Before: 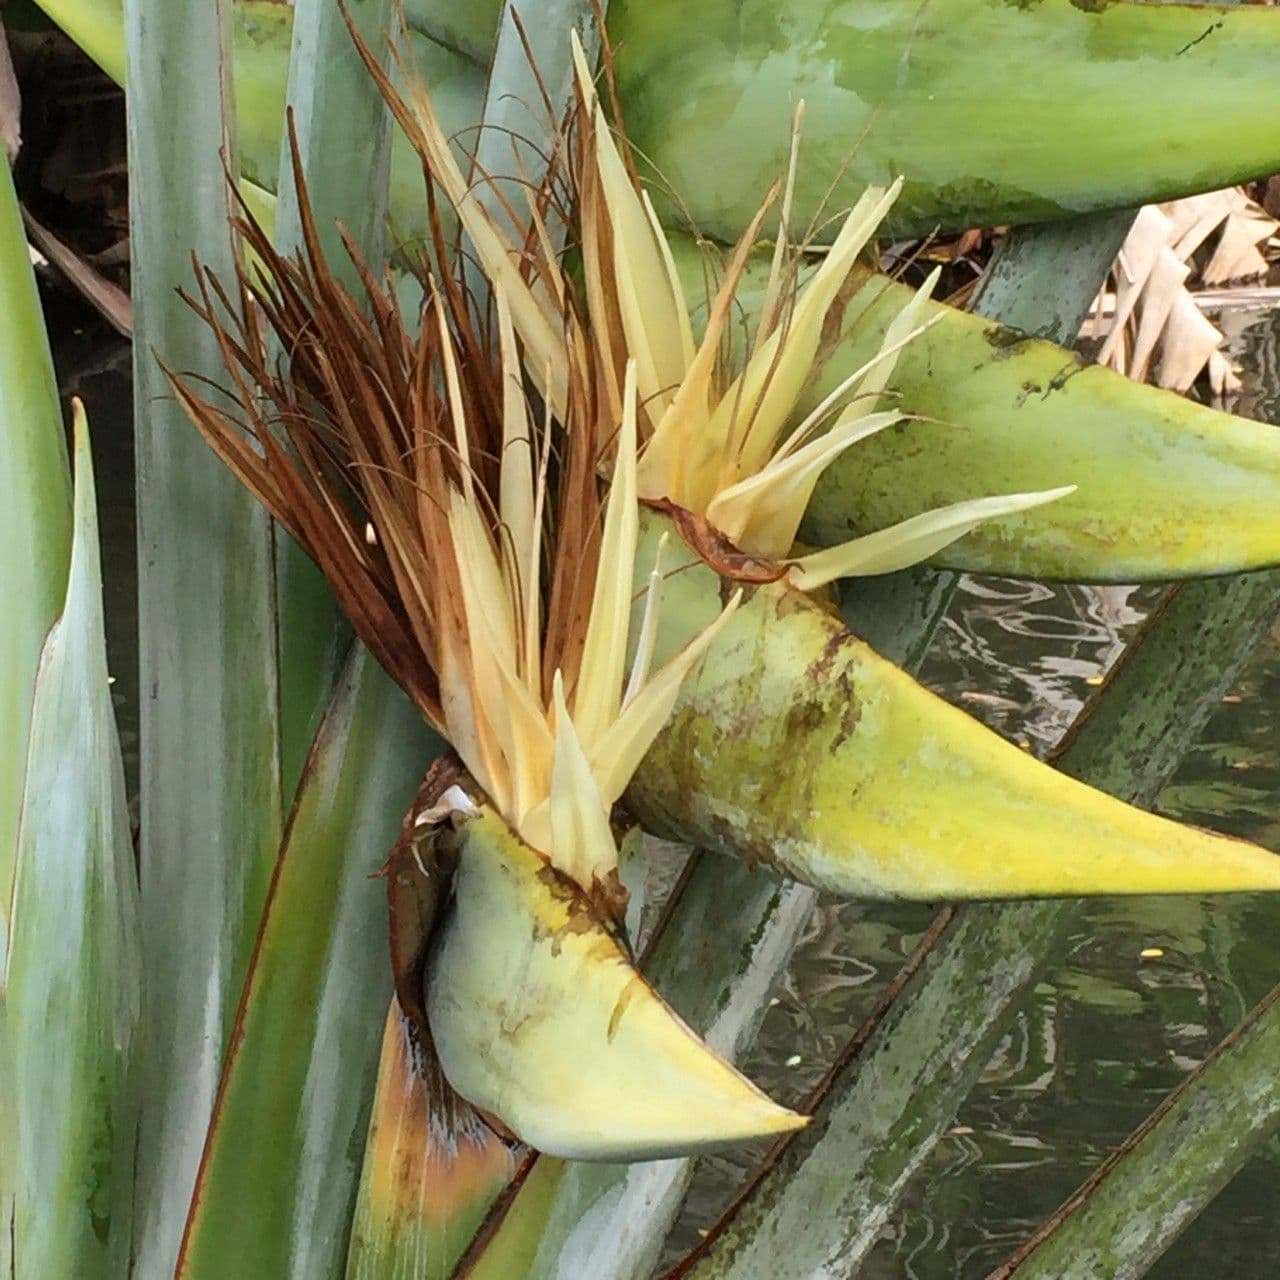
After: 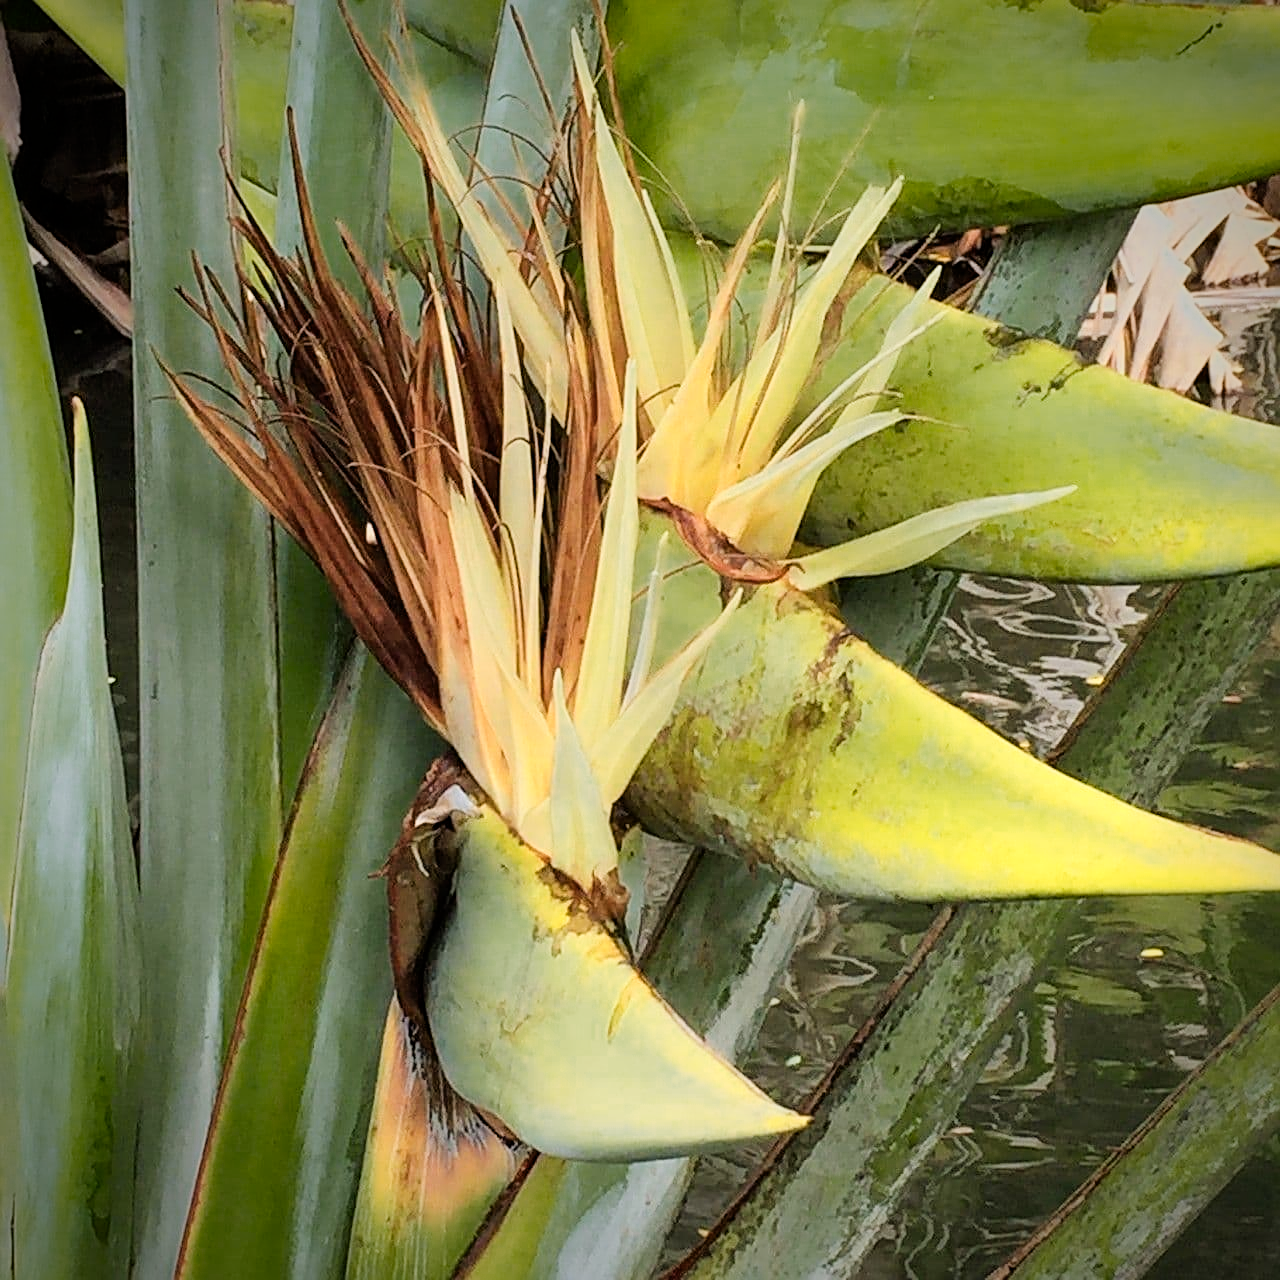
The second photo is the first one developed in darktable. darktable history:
shadows and highlights: radius 263.37, soften with gaussian
color zones: curves: ch0 [(0.099, 0.624) (0.257, 0.596) (0.384, 0.376) (0.529, 0.492) (0.697, 0.564) (0.768, 0.532) (0.908, 0.644)]; ch1 [(0.112, 0.564) (0.254, 0.612) (0.432, 0.676) (0.592, 0.456) (0.743, 0.684) (0.888, 0.536)]; ch2 [(0.25, 0.5) (0.469, 0.36) (0.75, 0.5)]
exposure: black level correction 0, exposure 0.301 EV, compensate highlight preservation false
vignetting: brightness -0.592, saturation 0.002, unbound false
filmic rgb: black relative exposure -7.65 EV, white relative exposure 4.56 EV, hardness 3.61
sharpen: on, module defaults
